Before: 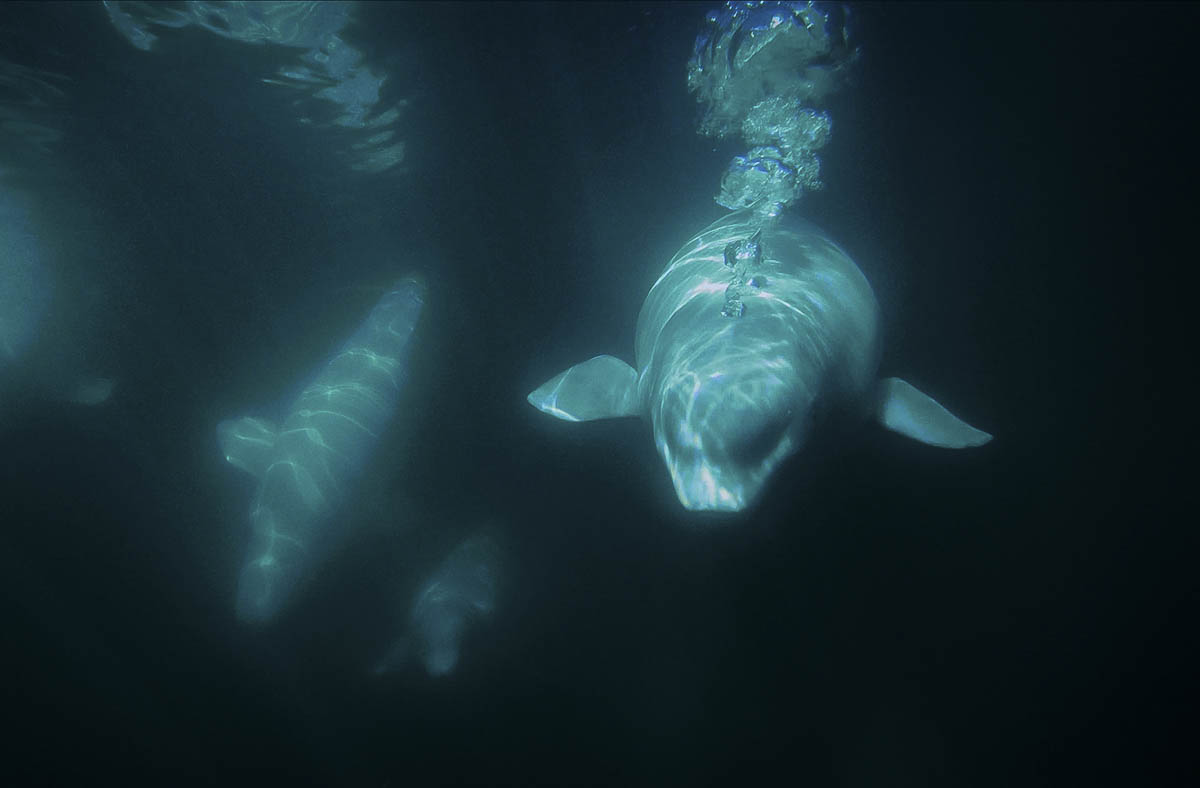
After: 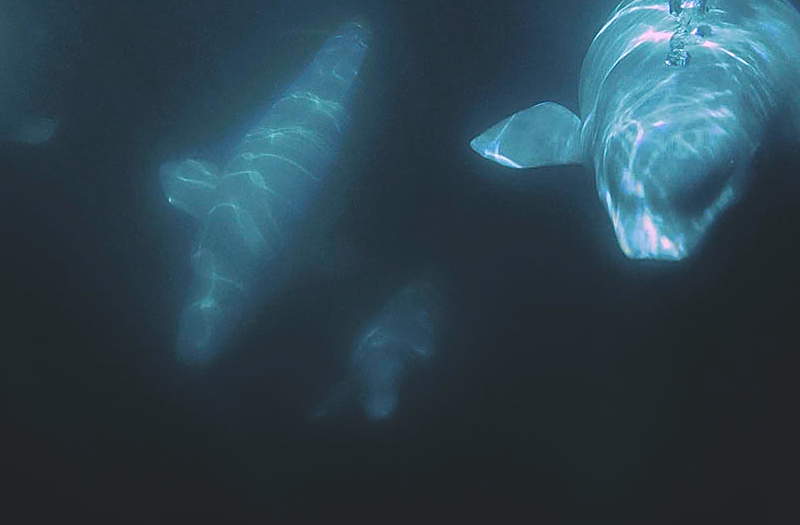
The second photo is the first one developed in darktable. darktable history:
white balance: red 1.188, blue 1.11
exposure: black level correction -0.015, compensate highlight preservation false
crop and rotate: angle -0.82°, left 3.85%, top 31.828%, right 27.992%
sharpen: on, module defaults
